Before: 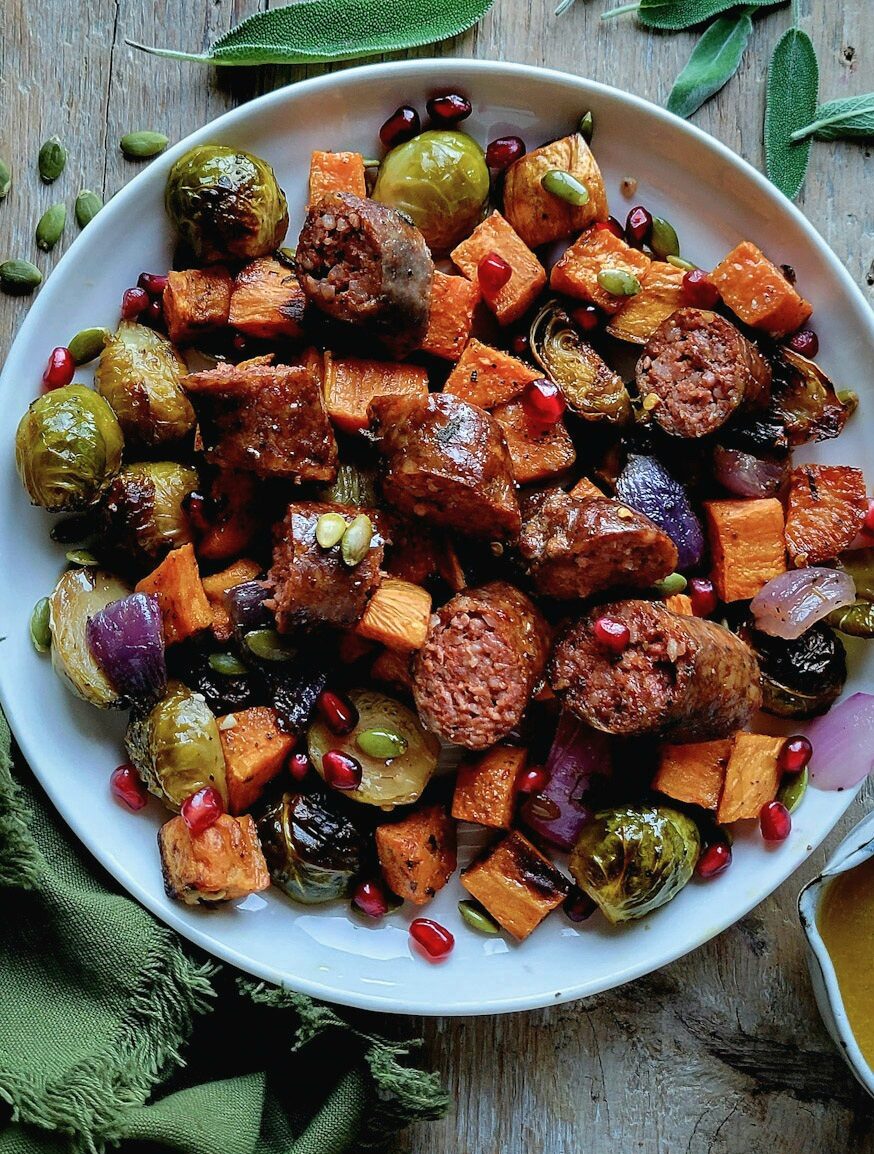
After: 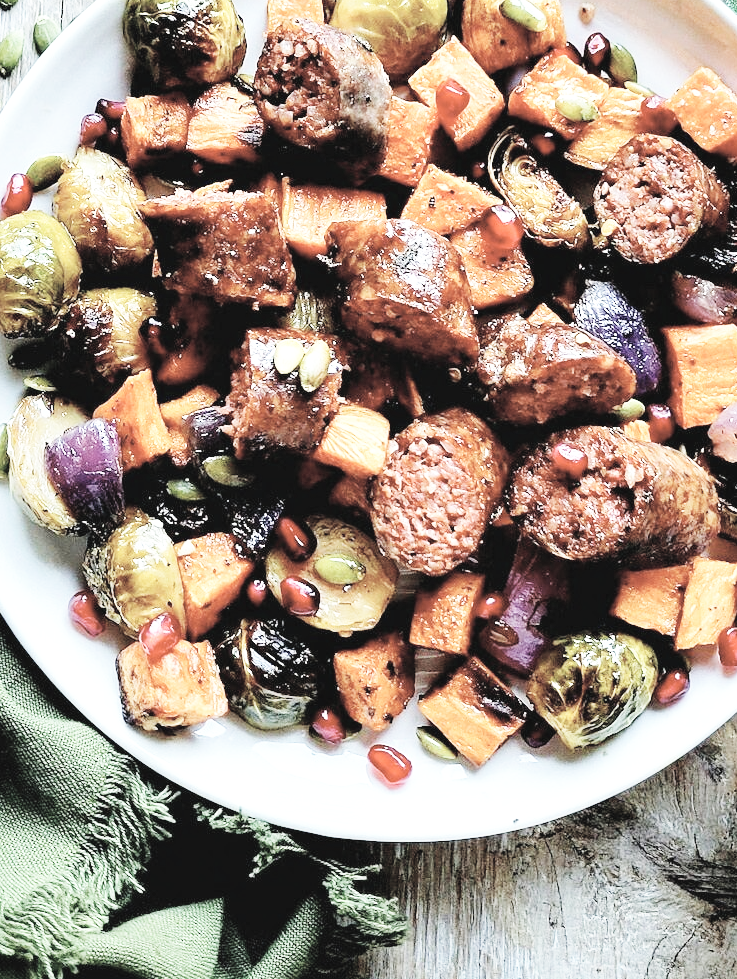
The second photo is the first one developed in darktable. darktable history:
crop and rotate: left 4.945%, top 15.124%, right 10.655%
contrast brightness saturation: brightness 0.183, saturation -0.506
base curve: curves: ch0 [(0, 0.003) (0.001, 0.002) (0.006, 0.004) (0.02, 0.022) (0.048, 0.086) (0.094, 0.234) (0.162, 0.431) (0.258, 0.629) (0.385, 0.8) (0.548, 0.918) (0.751, 0.988) (1, 1)], preserve colors none
exposure: black level correction 0, exposure 0.5 EV, compensate highlight preservation false
tone equalizer: edges refinement/feathering 500, mask exposure compensation -1.57 EV, preserve details no
